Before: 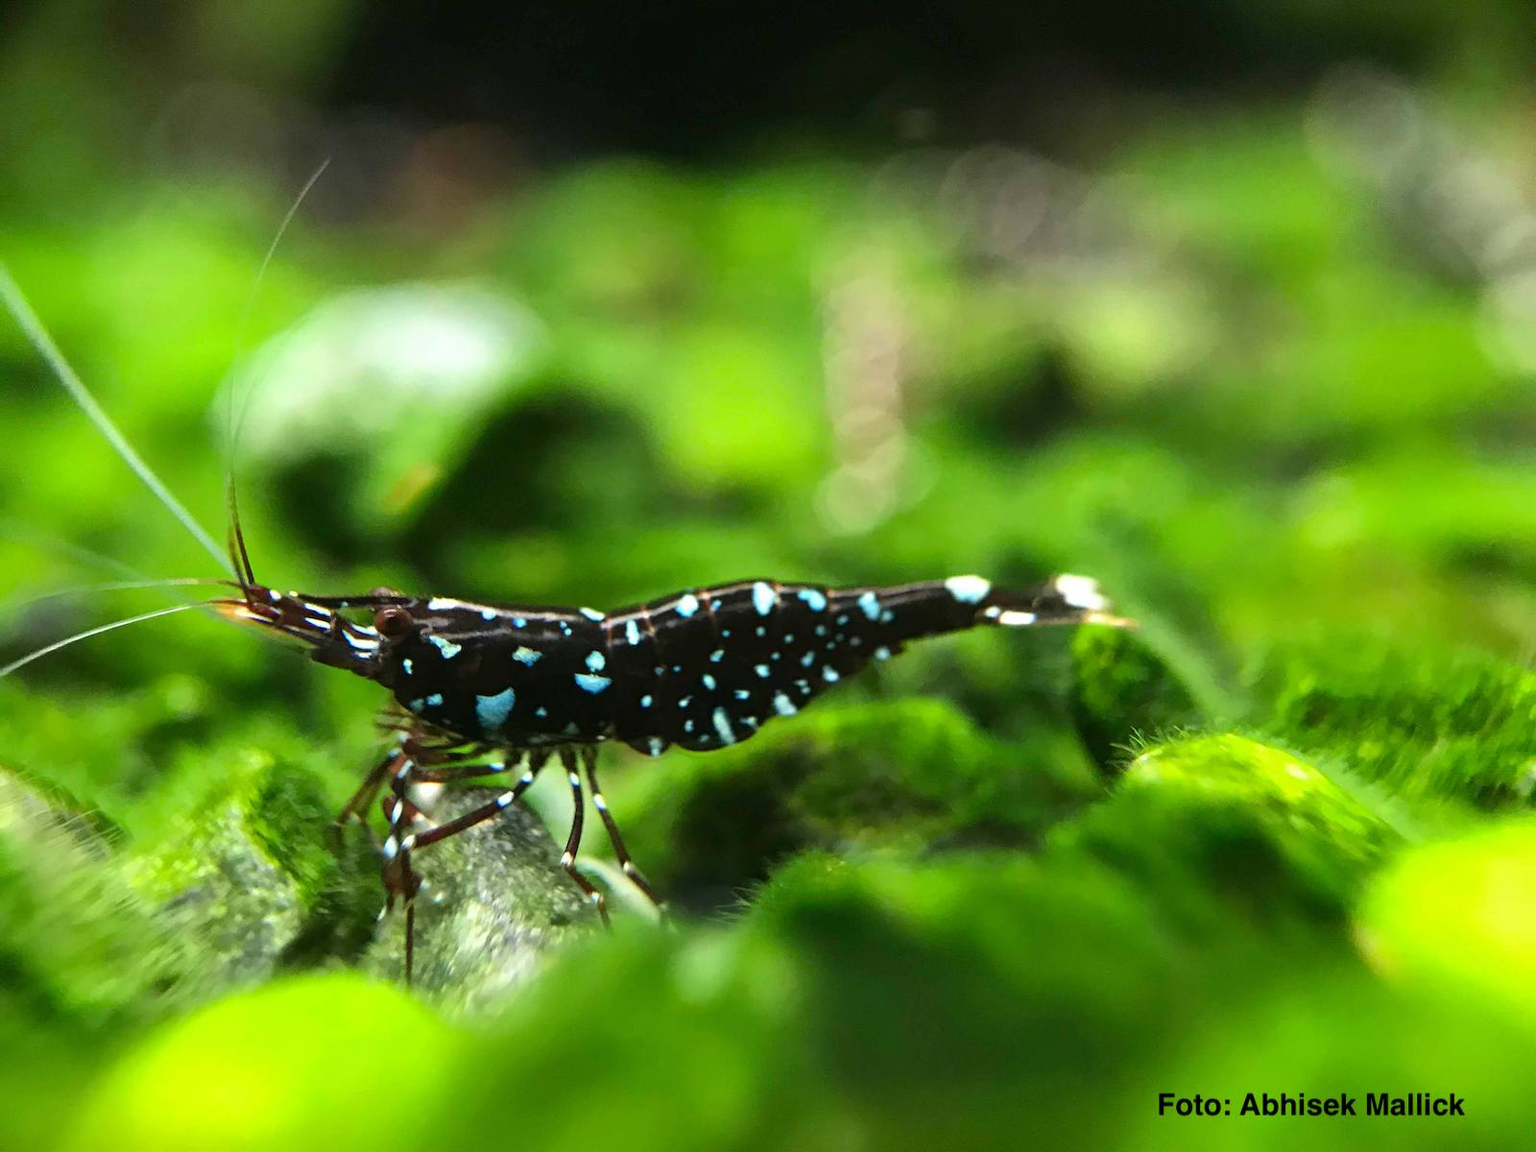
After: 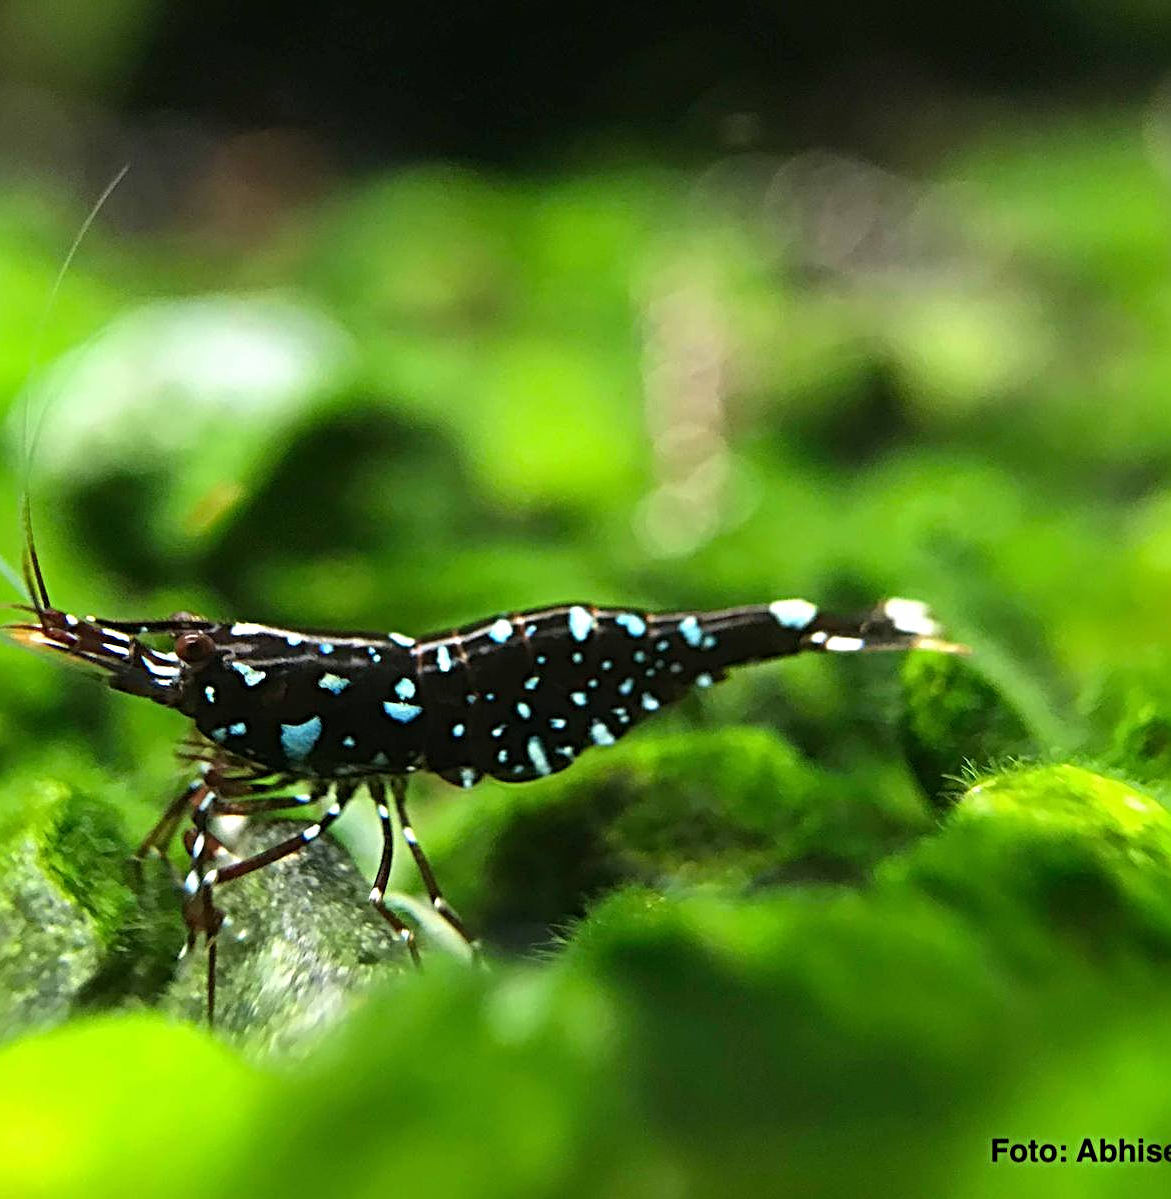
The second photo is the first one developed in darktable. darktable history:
sharpen: radius 4
crop: left 13.443%, right 13.31%
